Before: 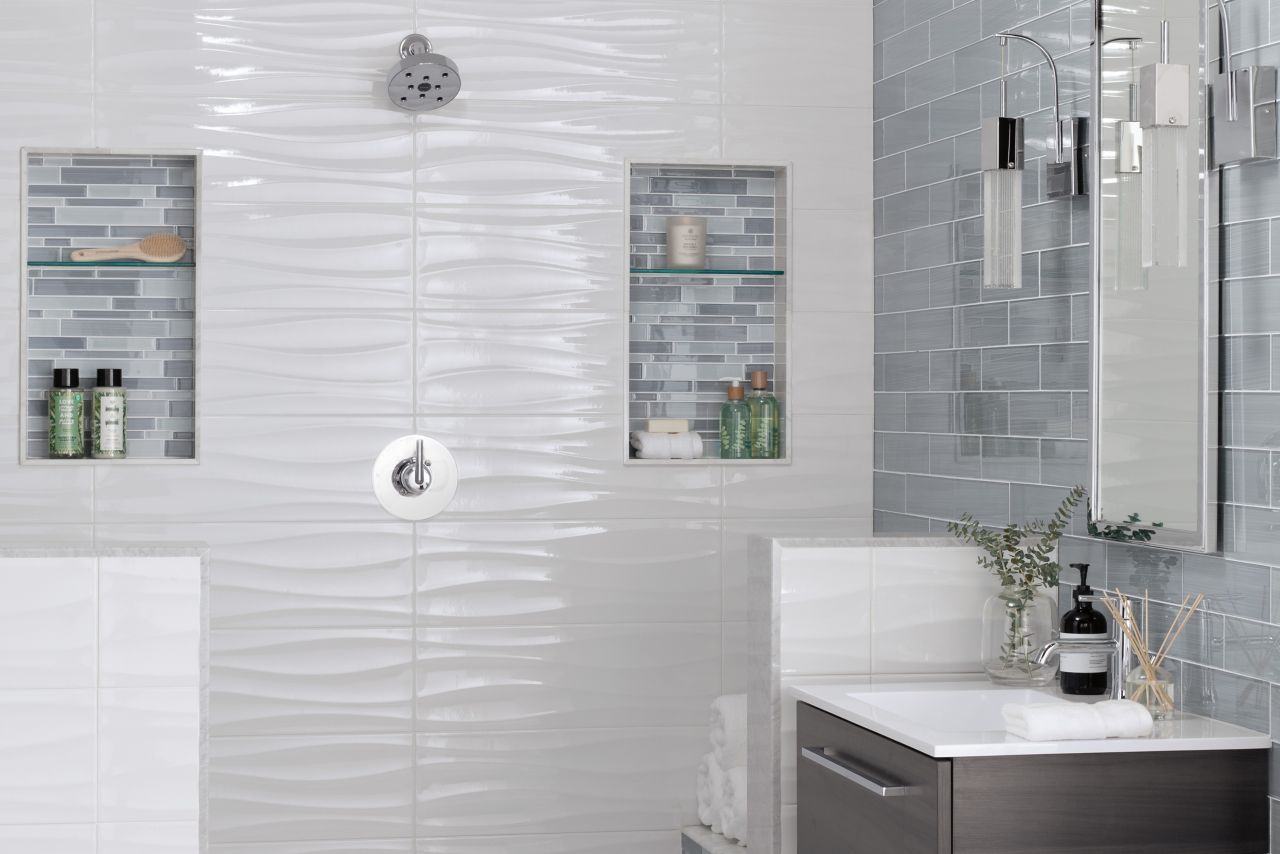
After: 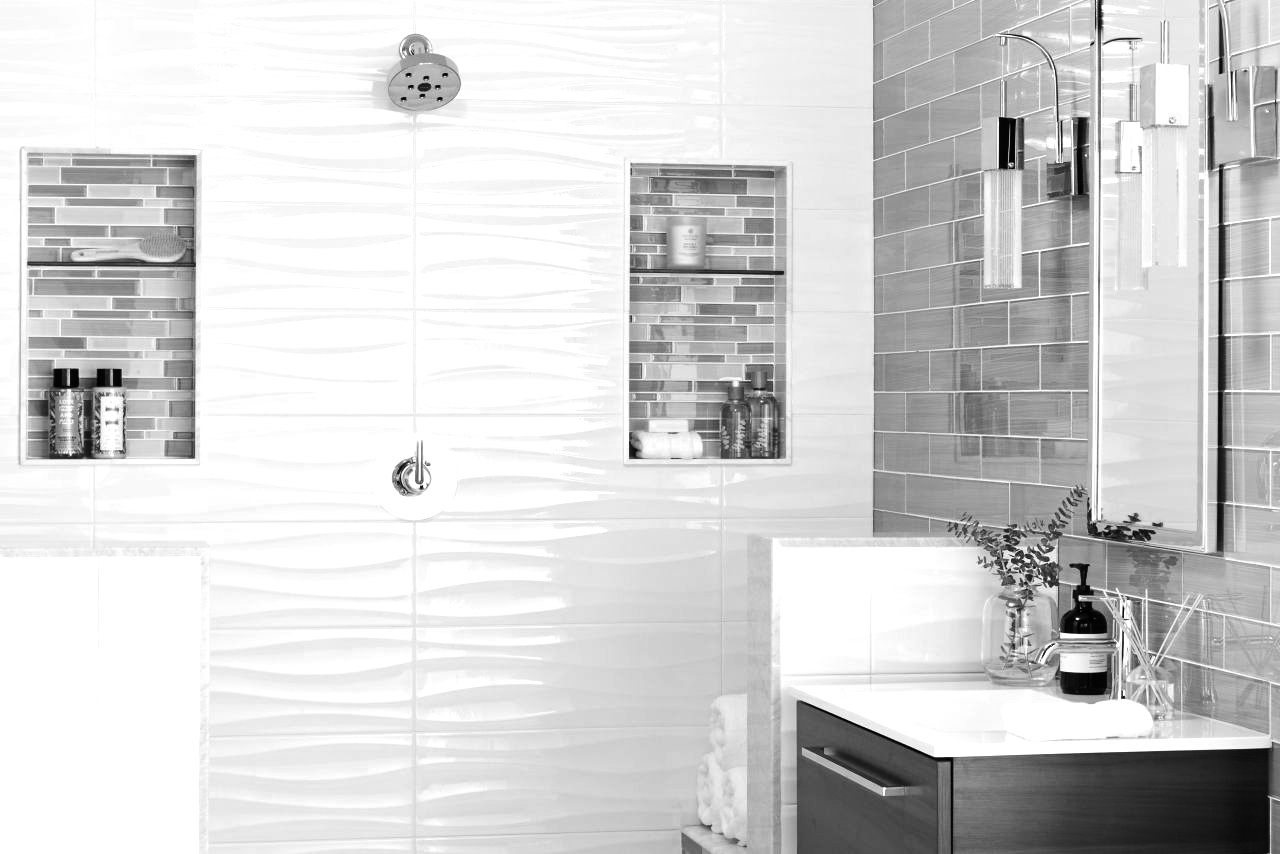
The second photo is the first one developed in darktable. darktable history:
contrast equalizer: y [[0.5, 0.501, 0.525, 0.597, 0.58, 0.514], [0.5 ×6], [0.5 ×6], [0 ×6], [0 ×6]], mix 0.308
exposure: black level correction 0, exposure 0.704 EV, compensate highlight preservation false
color balance rgb: linear chroma grading › global chroma 0.514%, perceptual saturation grading › global saturation 20%, perceptual saturation grading › highlights -25.184%, perceptual saturation grading › shadows 50.203%, global vibrance 9.164%
tone curve: curves: ch0 [(0, 0) (0.003, 0.006) (0.011, 0.007) (0.025, 0.01) (0.044, 0.015) (0.069, 0.023) (0.1, 0.031) (0.136, 0.045) (0.177, 0.066) (0.224, 0.098) (0.277, 0.139) (0.335, 0.194) (0.399, 0.254) (0.468, 0.346) (0.543, 0.45) (0.623, 0.56) (0.709, 0.667) (0.801, 0.78) (0.898, 0.891) (1, 1)], color space Lab, independent channels, preserve colors none
color zones: curves: ch0 [(0.002, 0.593) (0.143, 0.417) (0.285, 0.541) (0.455, 0.289) (0.608, 0.327) (0.727, 0.283) (0.869, 0.571) (1, 0.603)]; ch1 [(0, 0) (0.143, 0) (0.286, 0) (0.429, 0) (0.571, 0) (0.714, 0) (0.857, 0)]
